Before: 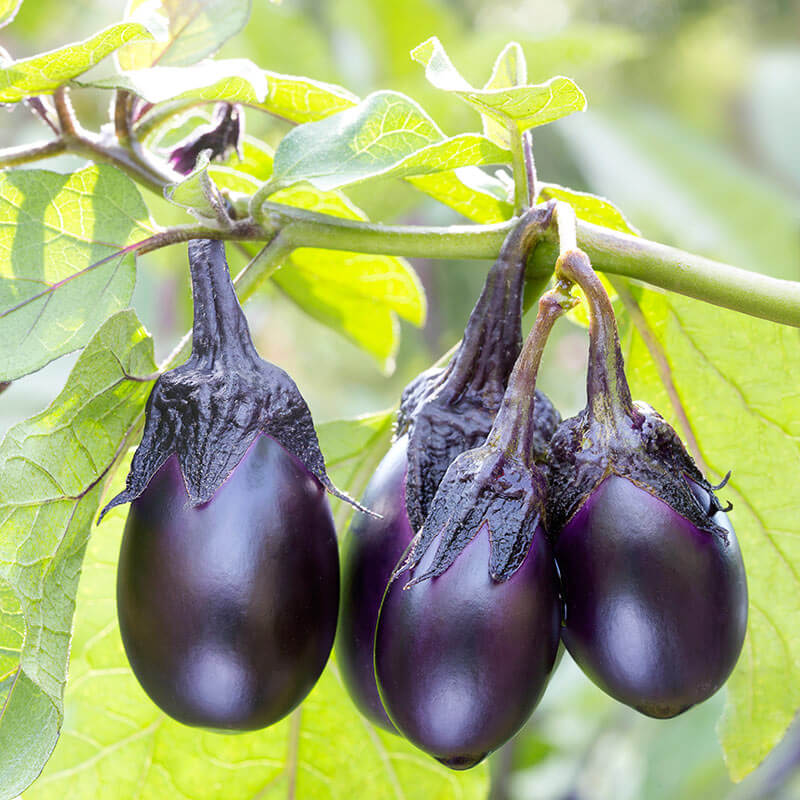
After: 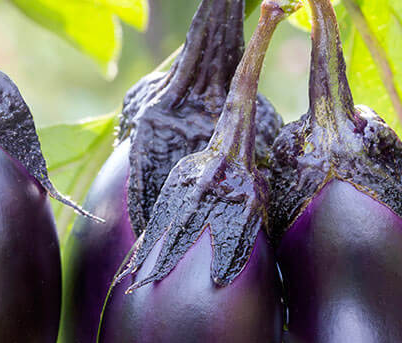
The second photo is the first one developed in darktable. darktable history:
crop: left 34.786%, top 37.04%, right 14.891%, bottom 19.995%
